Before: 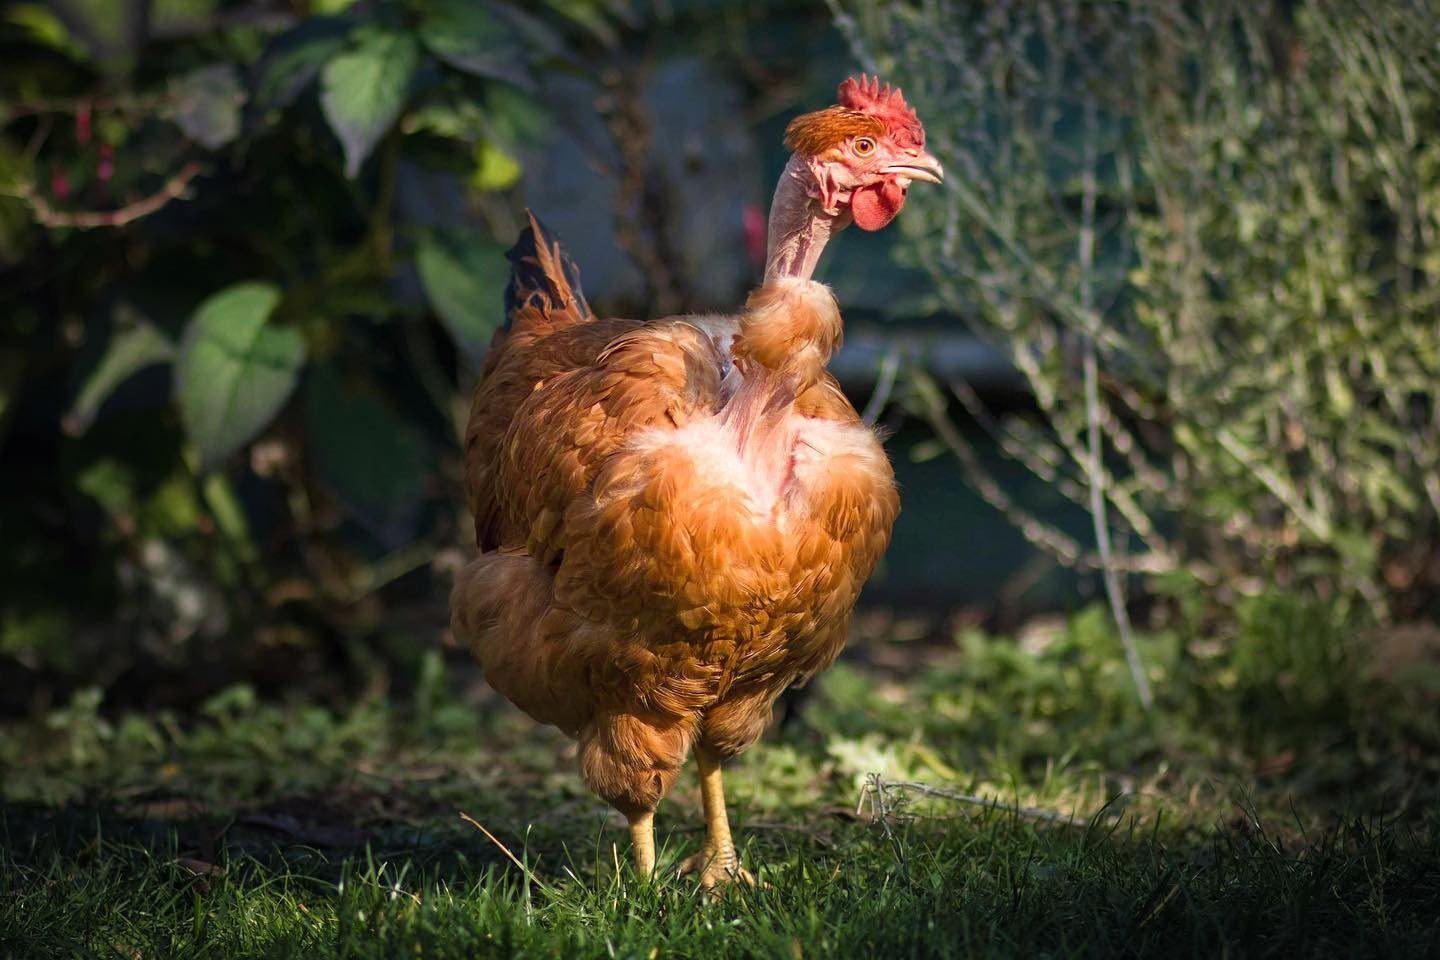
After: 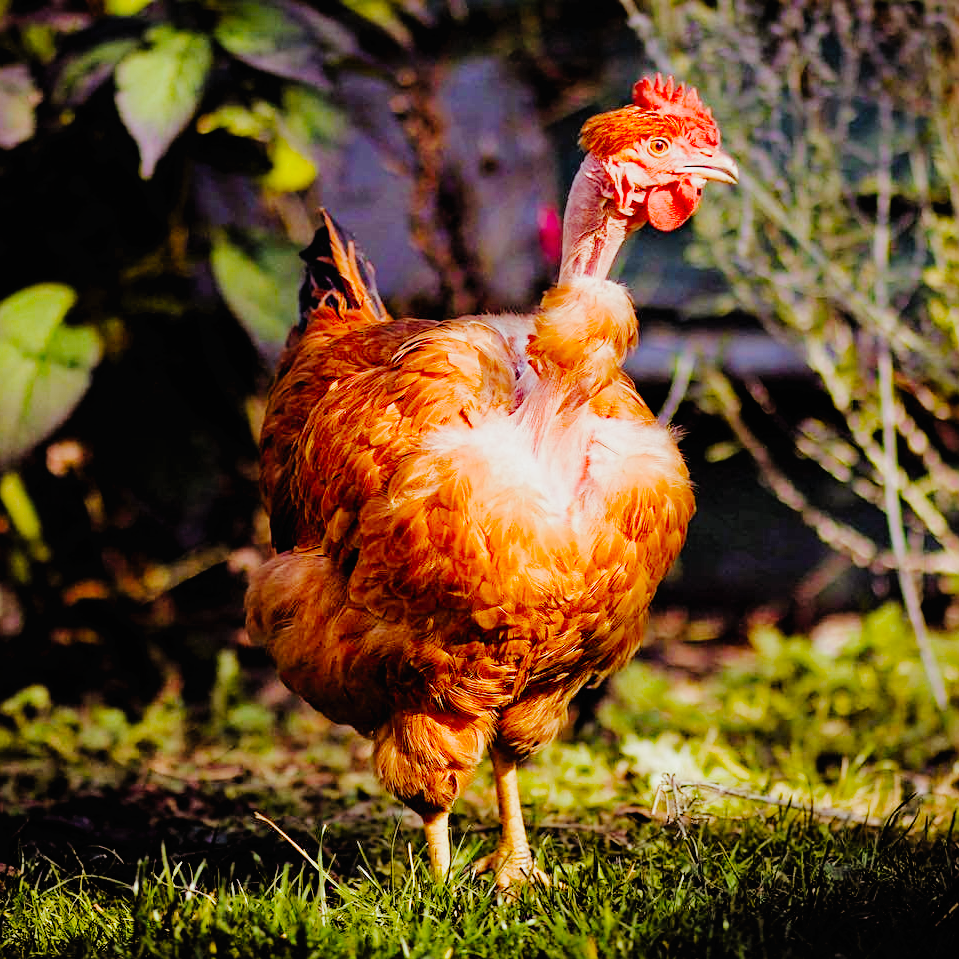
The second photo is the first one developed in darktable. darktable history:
exposure: black level correction 0.001, exposure 0.5 EV, compensate exposure bias true, compensate highlight preservation false
crop and rotate: left 14.292%, right 19.041%
rgb levels: mode RGB, independent channels, levels [[0, 0.474, 1], [0, 0.5, 1], [0, 0.5, 1]]
shadows and highlights: radius 171.16, shadows 27, white point adjustment 3.13, highlights -67.95, soften with gaussian
filmic rgb: black relative exposure -4.4 EV, white relative exposure 5 EV, threshold 3 EV, hardness 2.23, latitude 40.06%, contrast 1.15, highlights saturation mix 10%, shadows ↔ highlights balance 1.04%, preserve chrominance RGB euclidean norm (legacy), color science v4 (2020), enable highlight reconstruction true
tone curve: curves: ch0 [(0, 0) (0.003, 0.009) (0.011, 0.009) (0.025, 0.01) (0.044, 0.02) (0.069, 0.032) (0.1, 0.048) (0.136, 0.092) (0.177, 0.153) (0.224, 0.217) (0.277, 0.306) (0.335, 0.402) (0.399, 0.488) (0.468, 0.574) (0.543, 0.648) (0.623, 0.716) (0.709, 0.783) (0.801, 0.851) (0.898, 0.92) (1, 1)], preserve colors none
sharpen: amount 0.2
